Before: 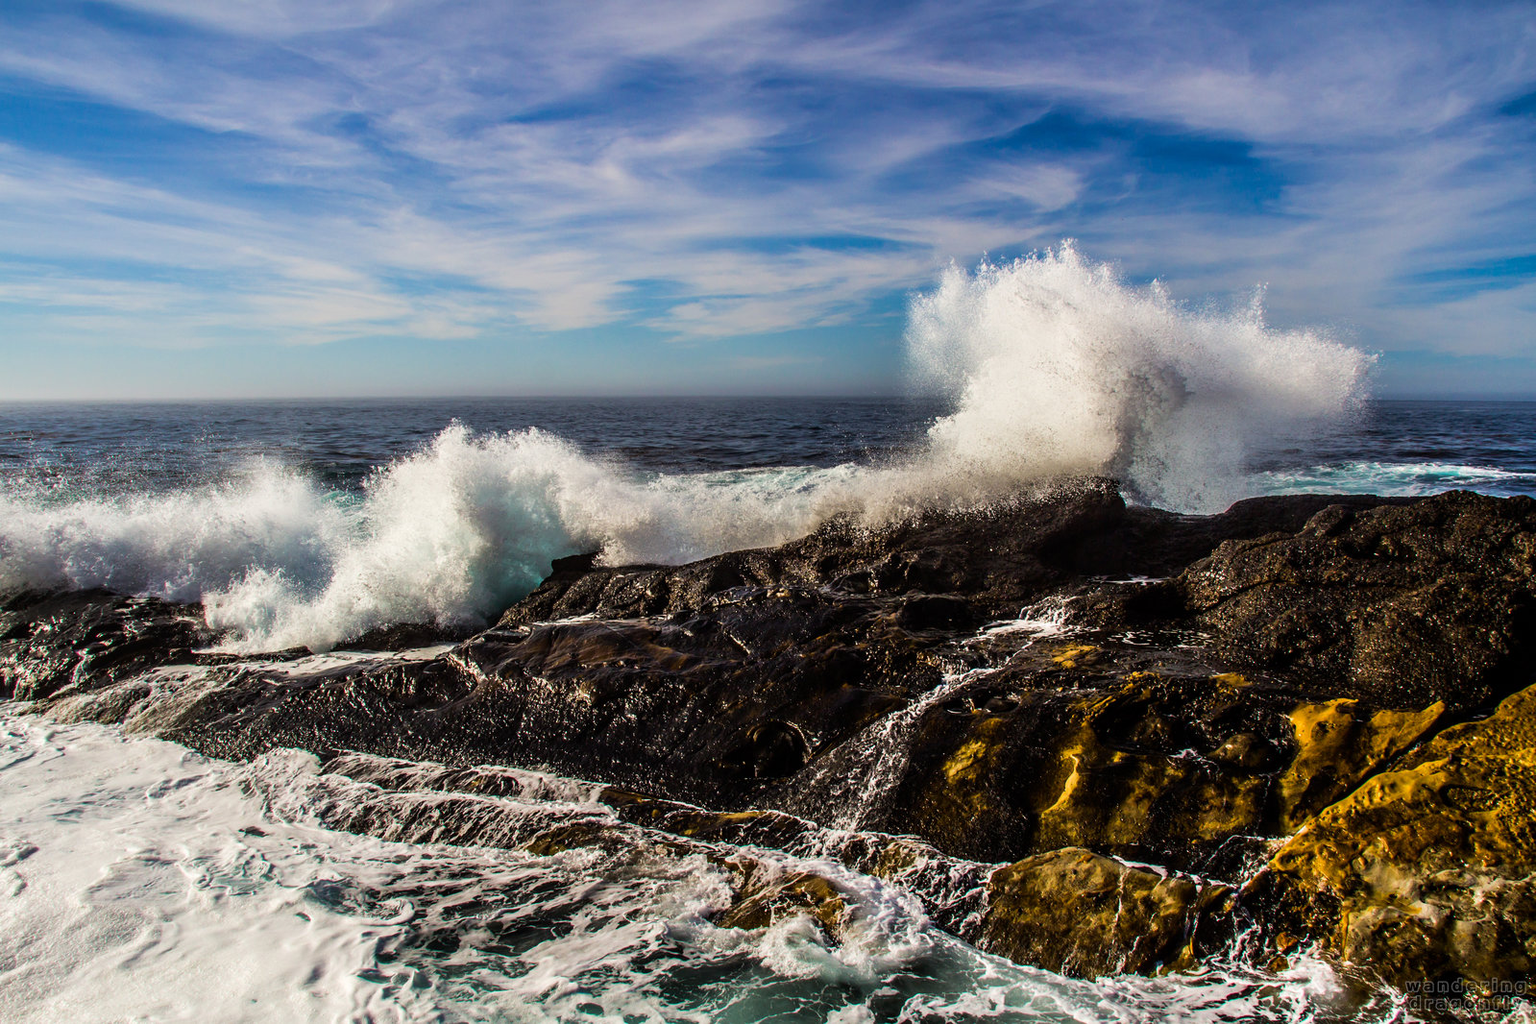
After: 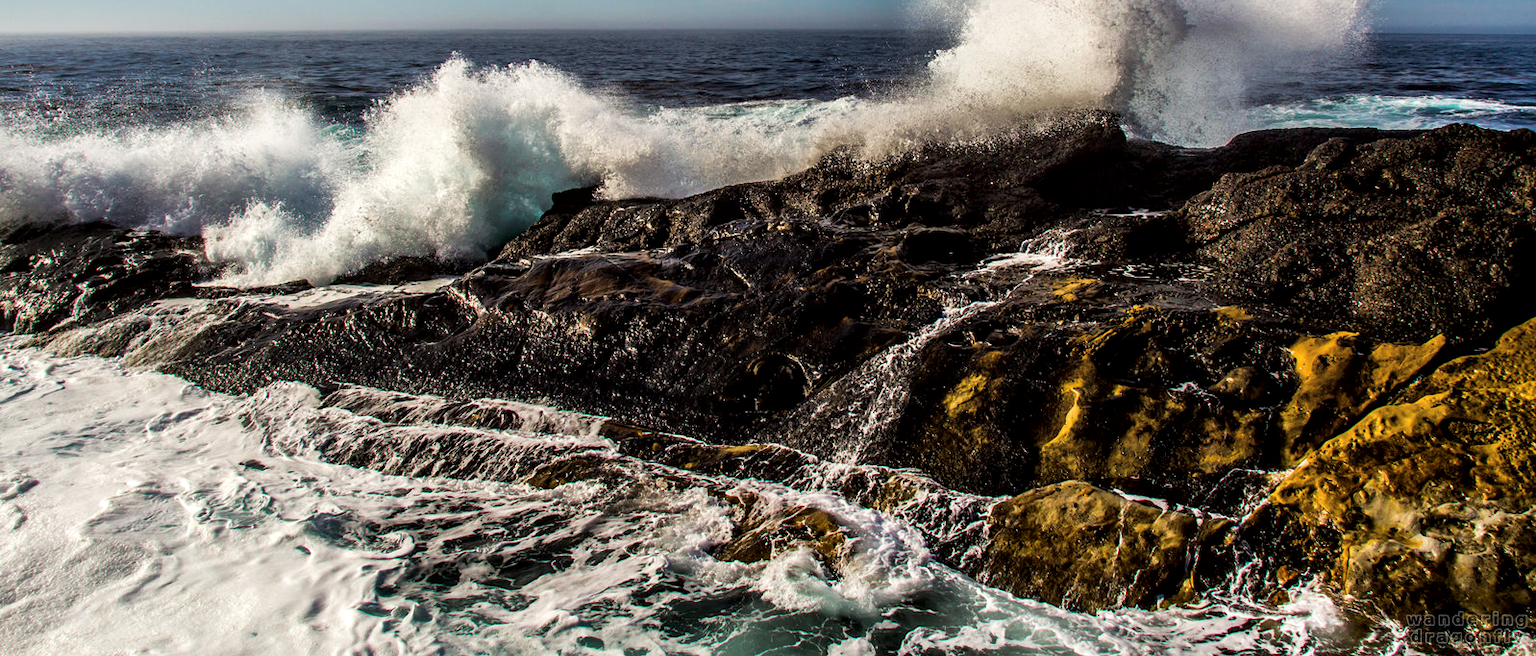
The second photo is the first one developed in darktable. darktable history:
crop and rotate: top 35.876%
local contrast: mode bilateral grid, contrast 21, coarseness 49, detail 162%, midtone range 0.2
